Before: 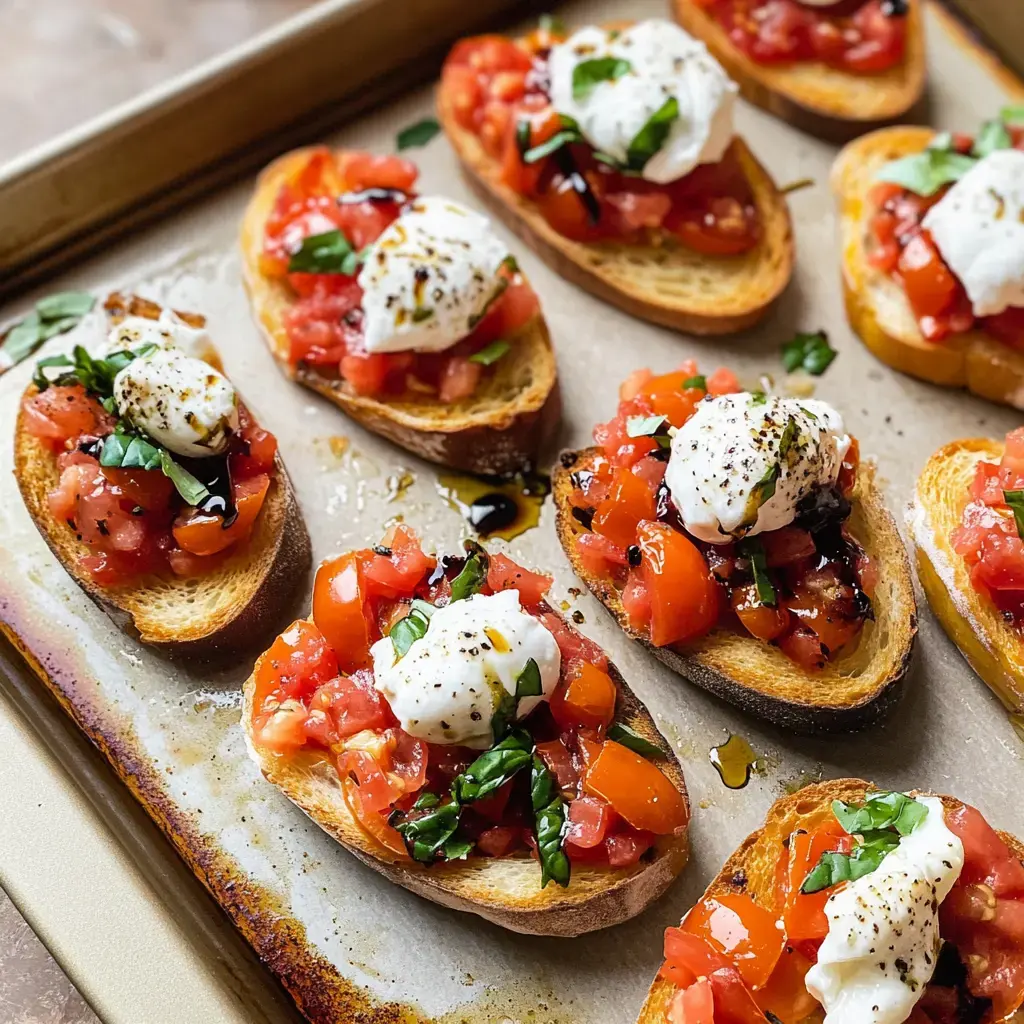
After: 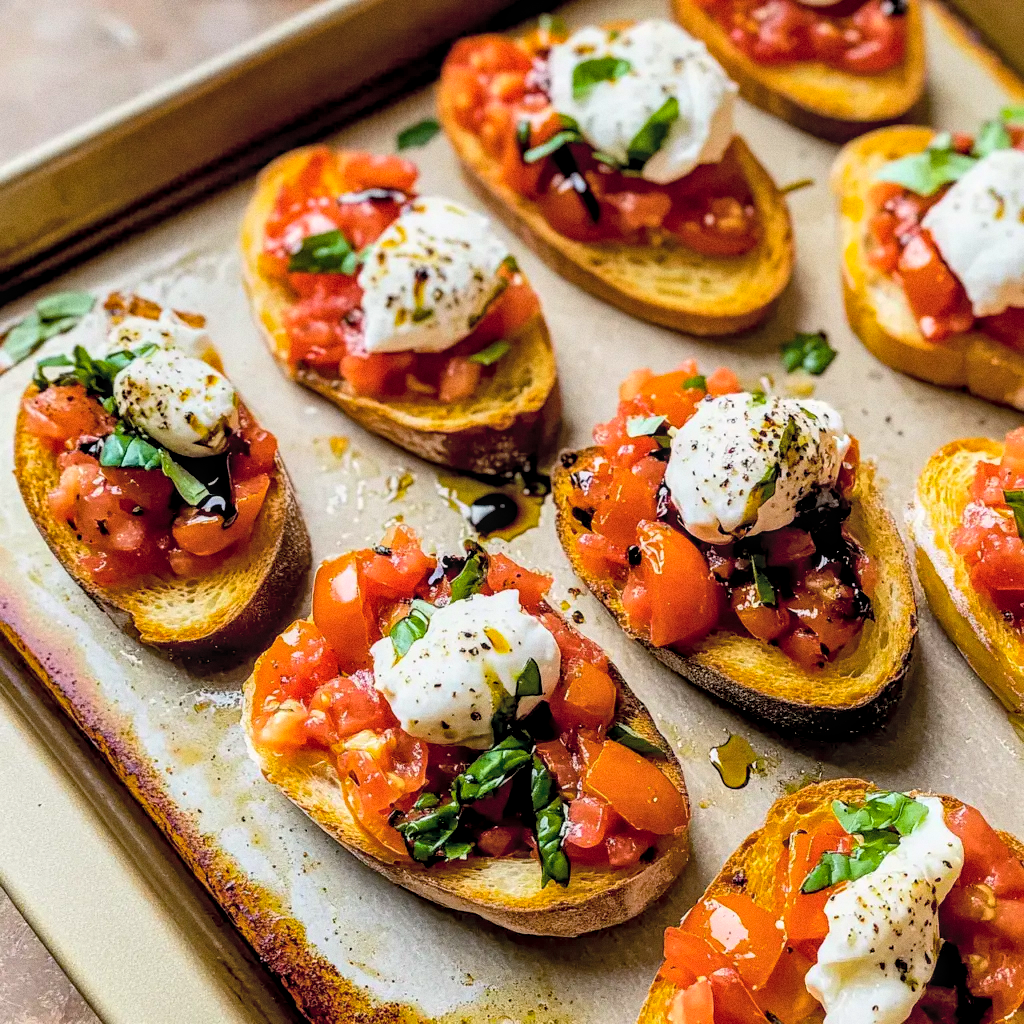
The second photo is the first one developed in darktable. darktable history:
tone equalizer: on, module defaults
color balance rgb: linear chroma grading › global chroma 9.31%, global vibrance 41.49%
contrast brightness saturation: brightness 0.15
grain: coarseness 0.47 ISO
exposure: black level correction 0.009, exposure -0.159 EV, compensate highlight preservation false
local contrast: on, module defaults
